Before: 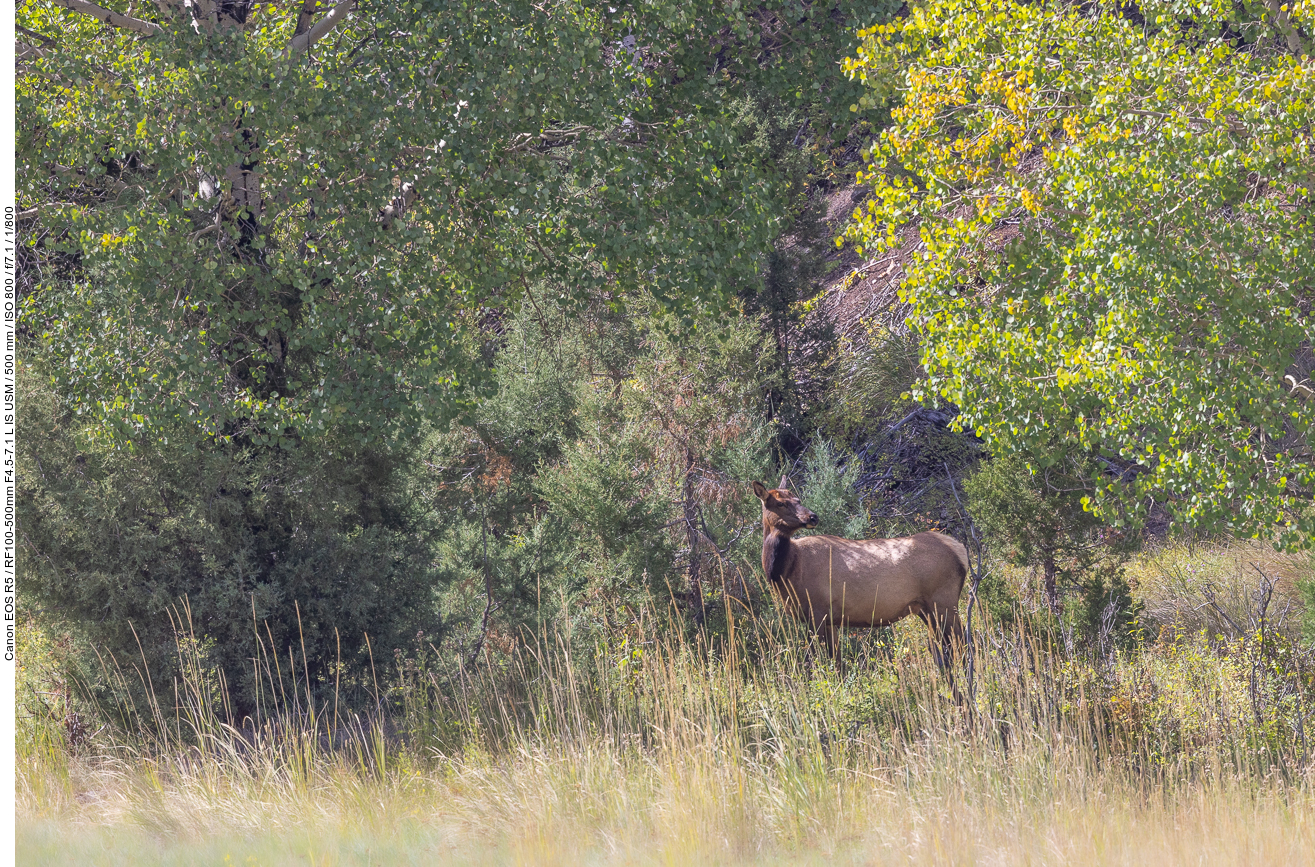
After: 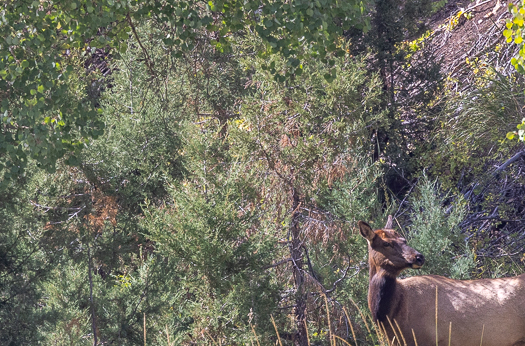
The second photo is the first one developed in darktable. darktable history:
crop: left 30%, top 30%, right 30%, bottom 30%
contrast equalizer: octaves 7, y [[0.6 ×6], [0.55 ×6], [0 ×6], [0 ×6], [0 ×6]], mix 0.2
